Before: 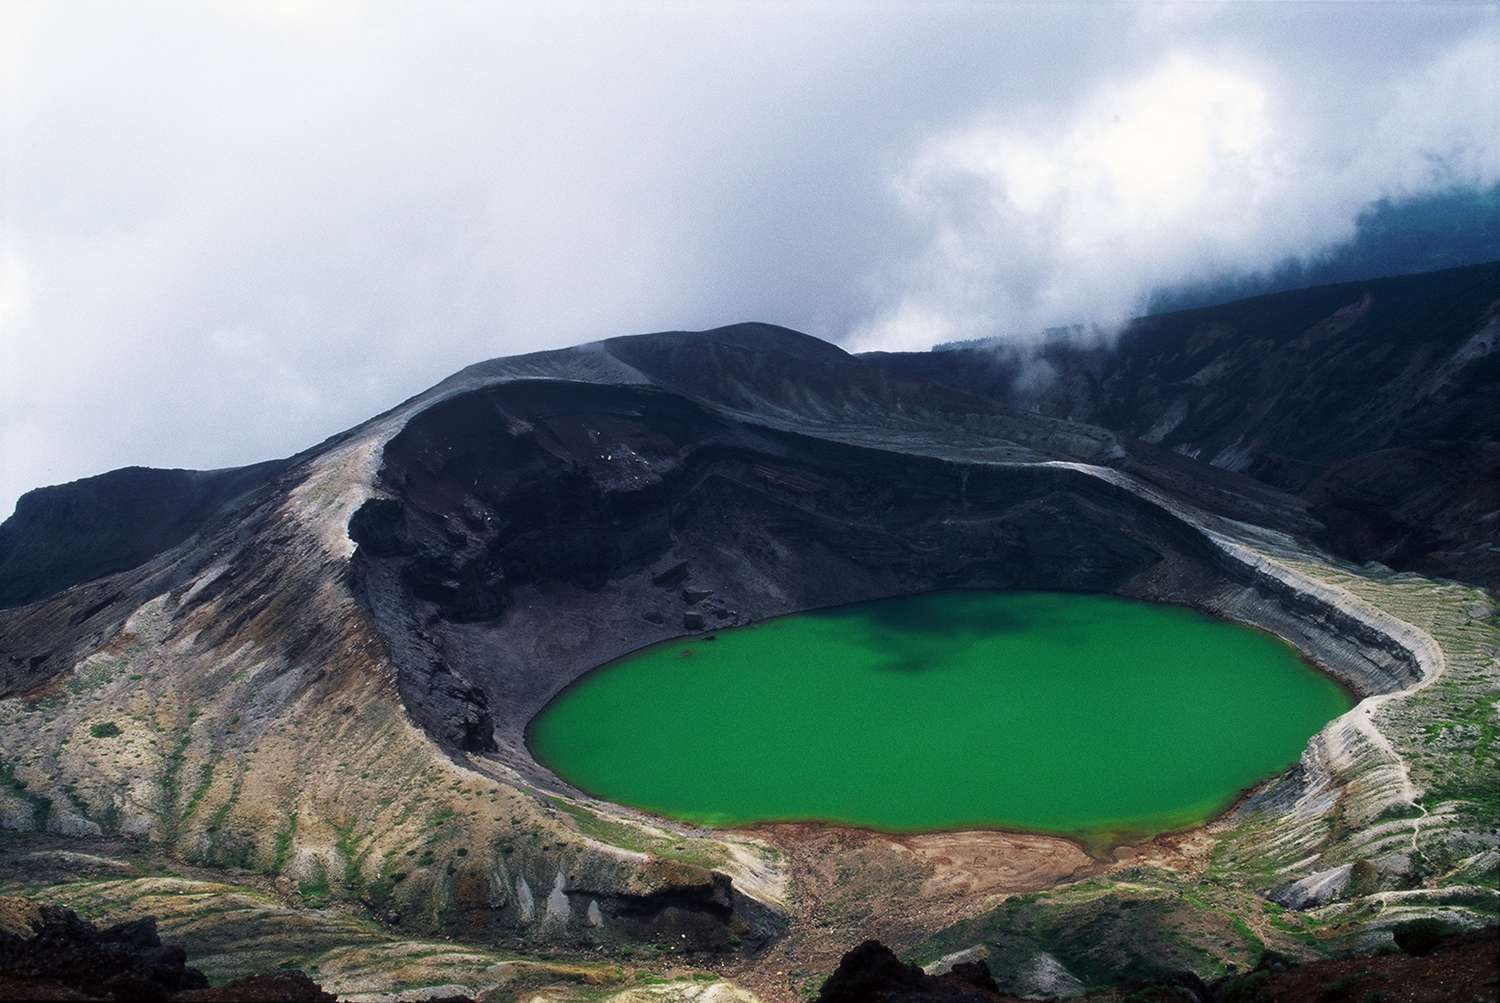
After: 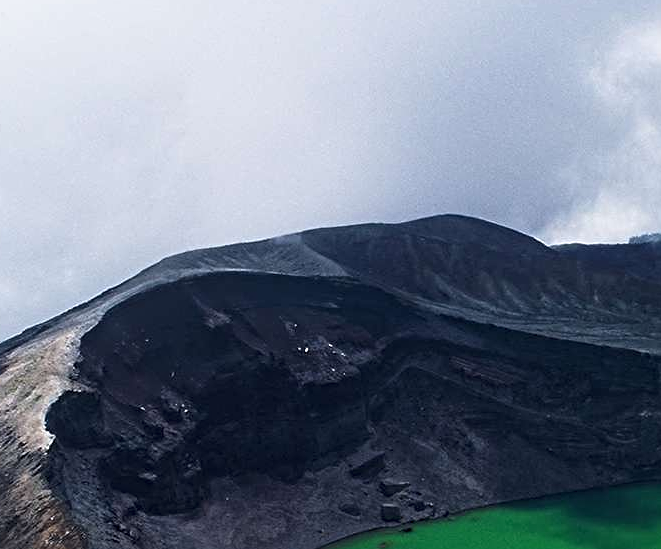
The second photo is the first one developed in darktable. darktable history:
crop: left 20.248%, top 10.86%, right 35.675%, bottom 34.321%
contrast equalizer: y [[0.5, 0.5, 0.501, 0.63, 0.504, 0.5], [0.5 ×6], [0.5 ×6], [0 ×6], [0 ×6]]
sharpen: on, module defaults
